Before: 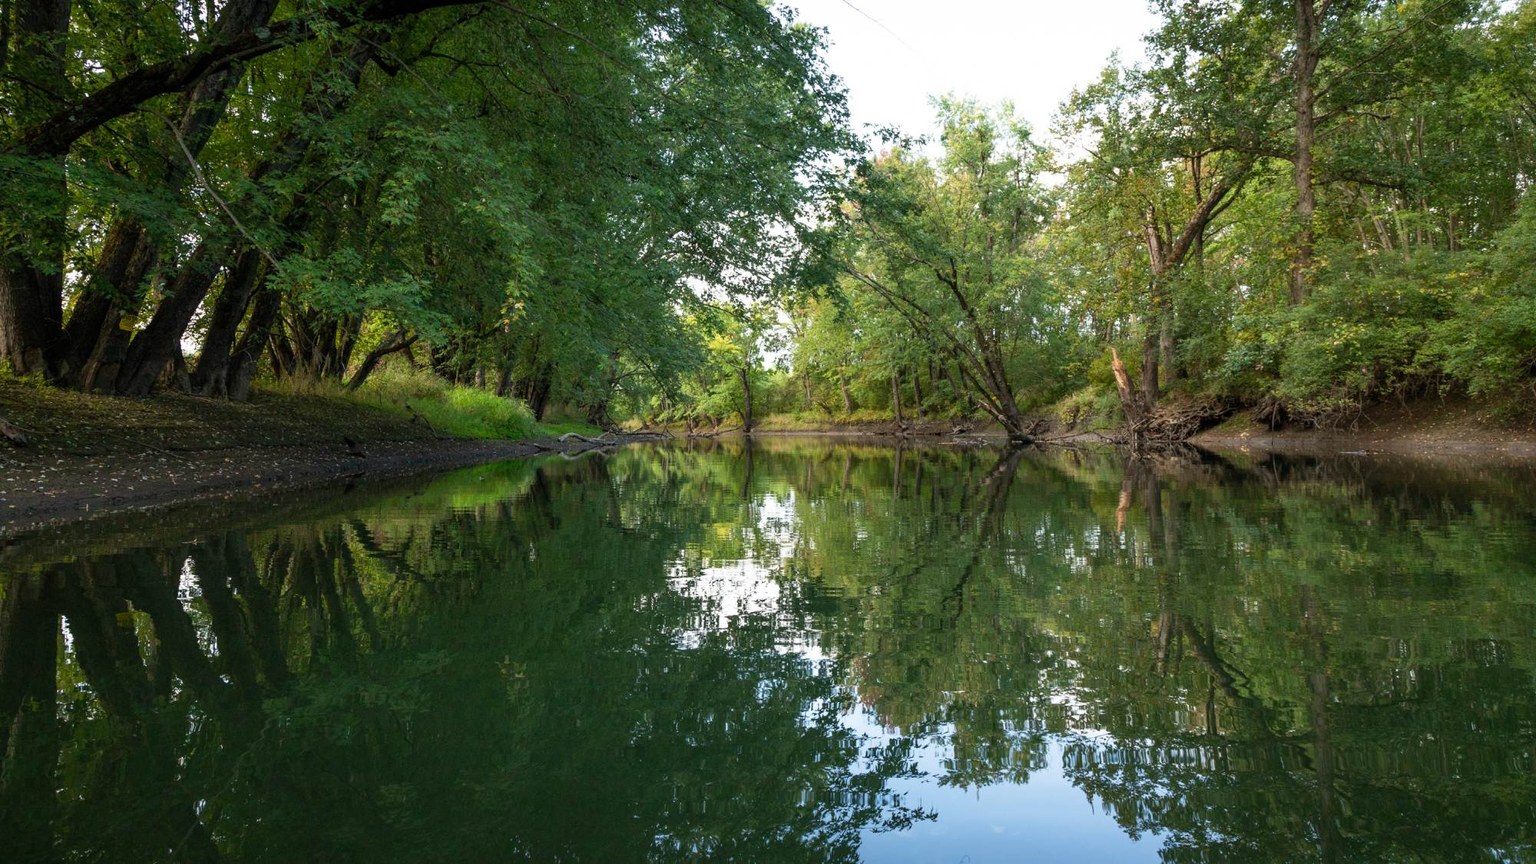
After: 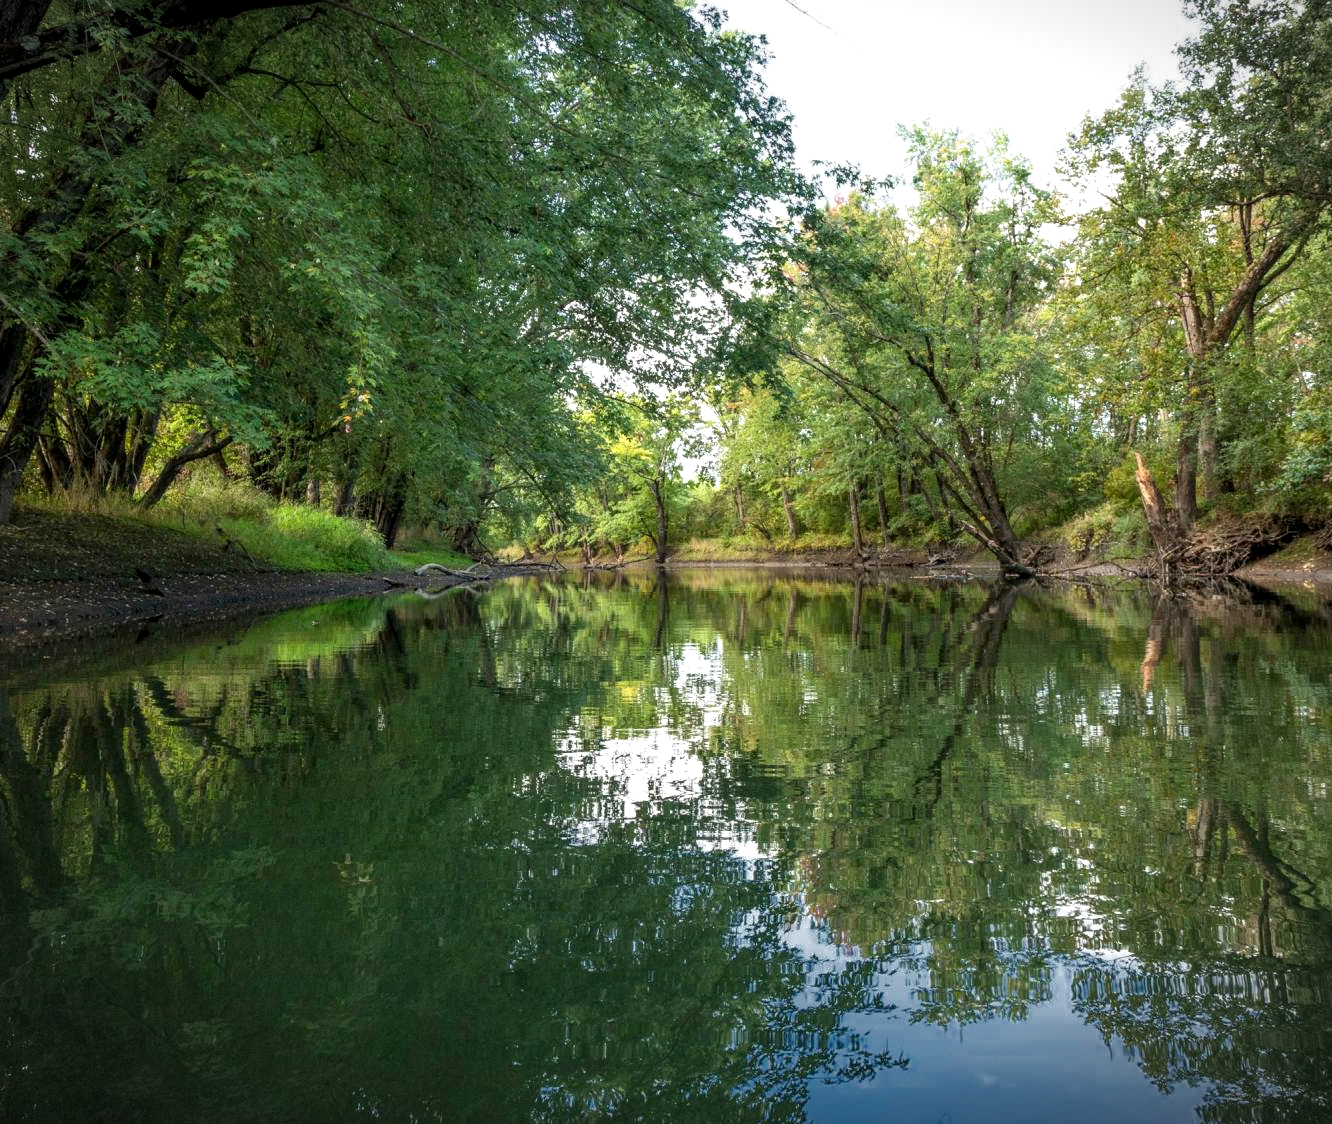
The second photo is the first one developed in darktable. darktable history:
exposure: exposure 0.201 EV, compensate highlight preservation false
color zones: curves: ch0 [(0, 0.497) (0.143, 0.5) (0.286, 0.5) (0.429, 0.483) (0.571, 0.116) (0.714, -0.006) (0.857, 0.28) (1, 0.497)]
crop and rotate: left 15.603%, right 17.766%
vignetting: fall-off start 97.25%, width/height ratio 1.179
local contrast: on, module defaults
